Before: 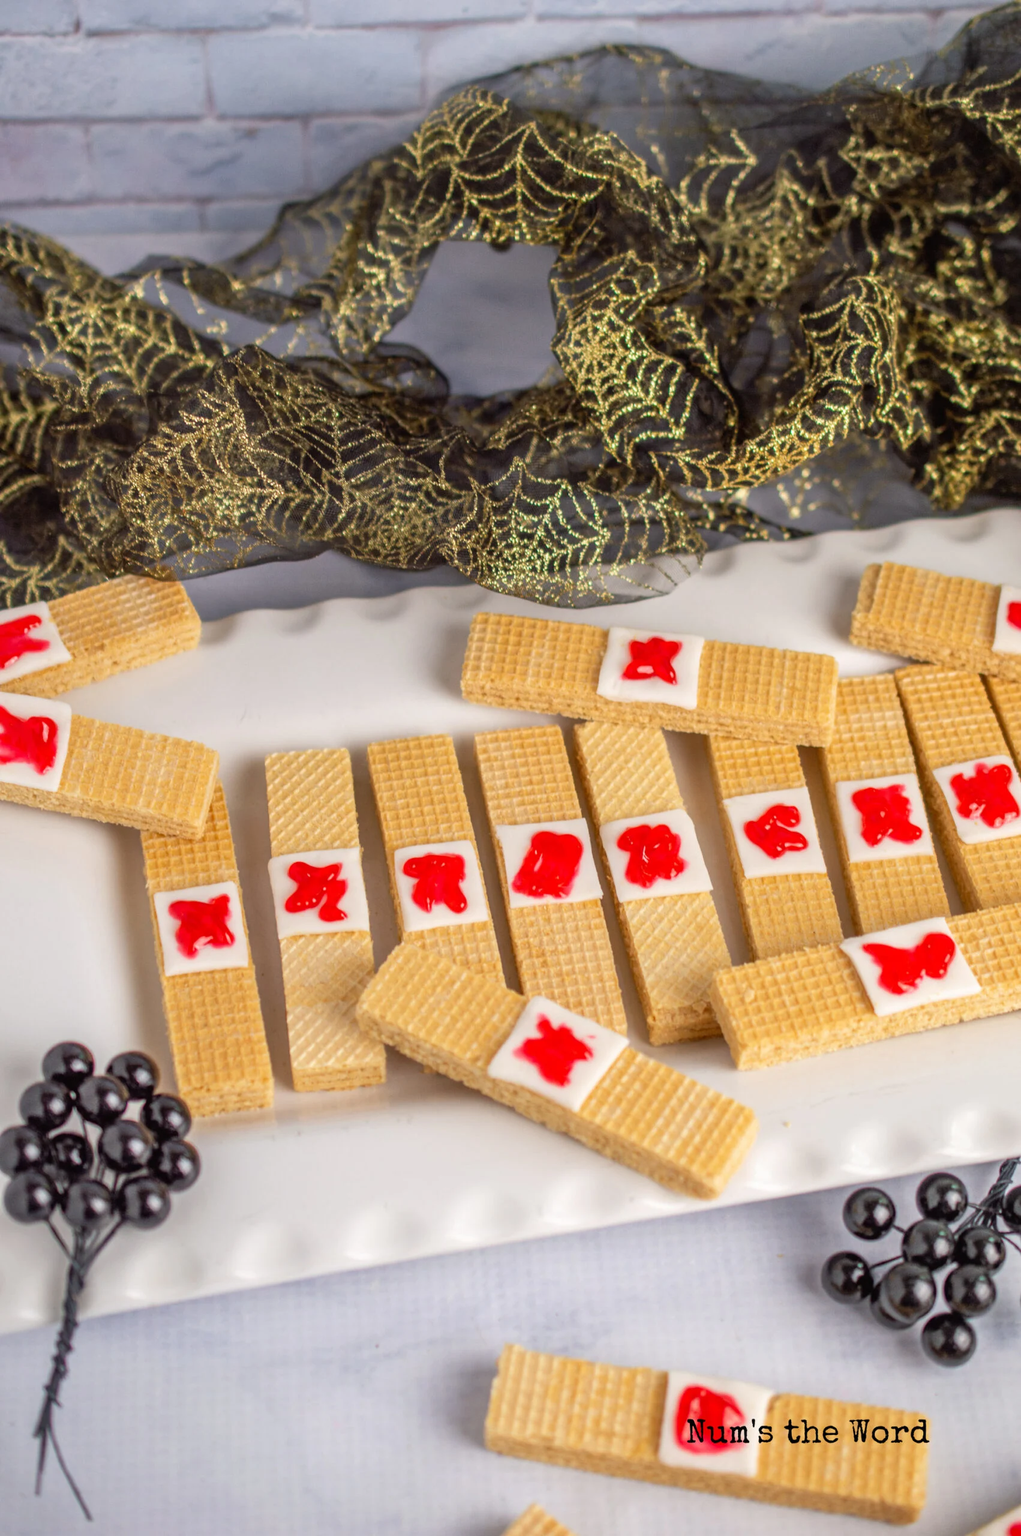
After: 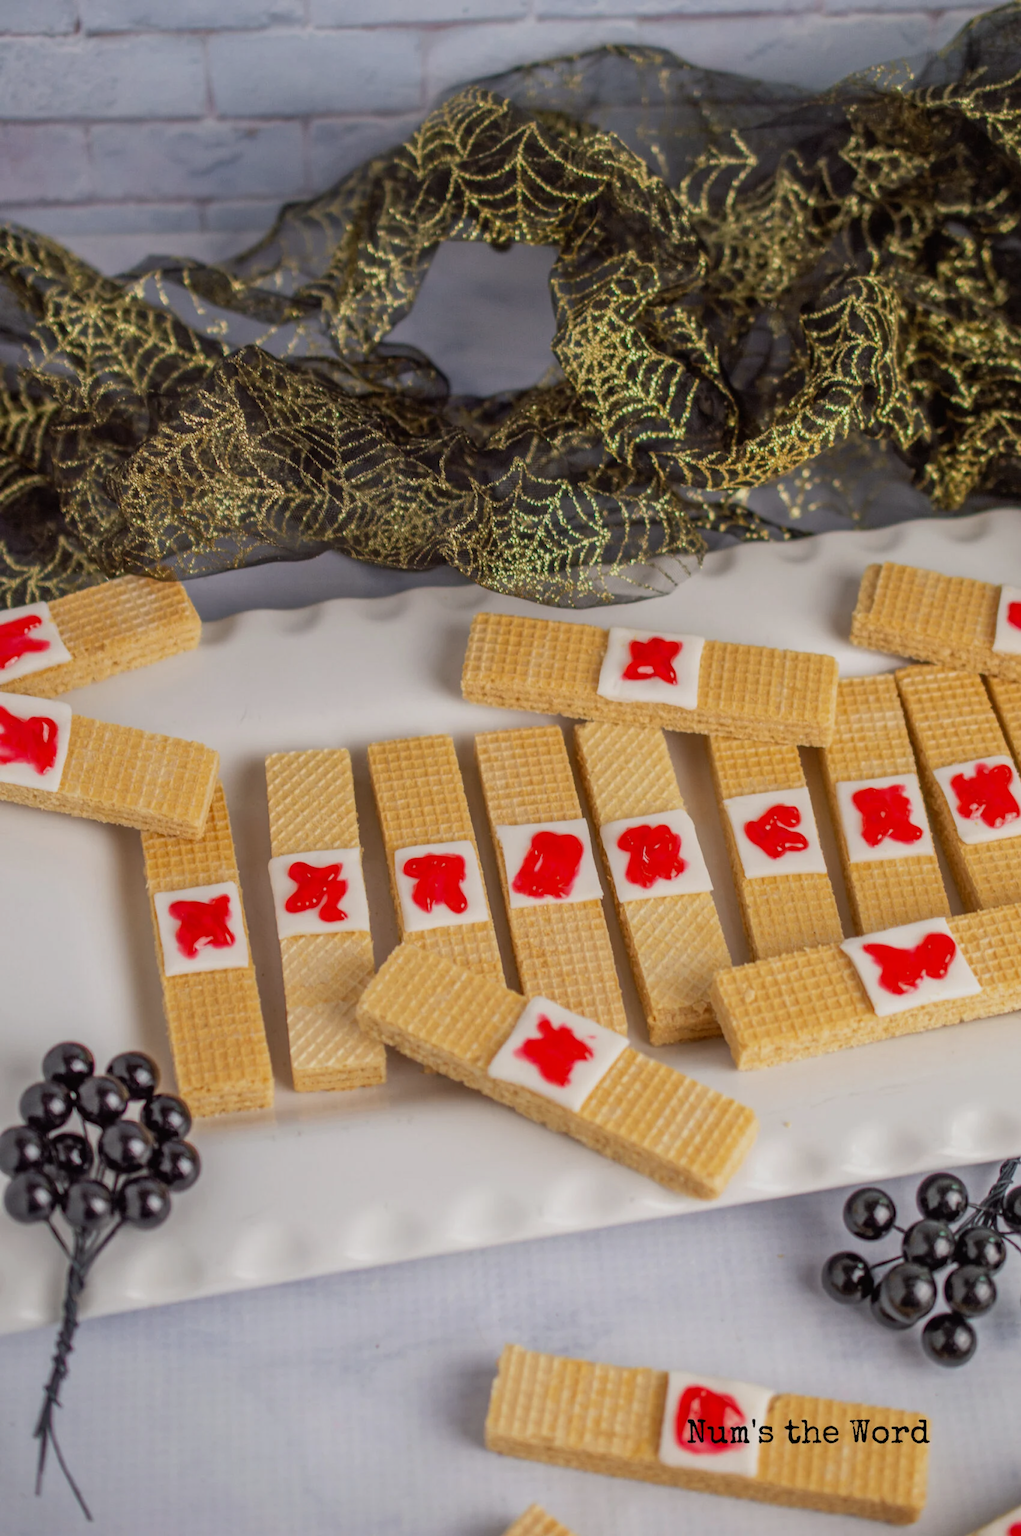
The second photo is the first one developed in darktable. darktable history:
exposure: exposure -0.466 EV, compensate exposure bias true, compensate highlight preservation false
